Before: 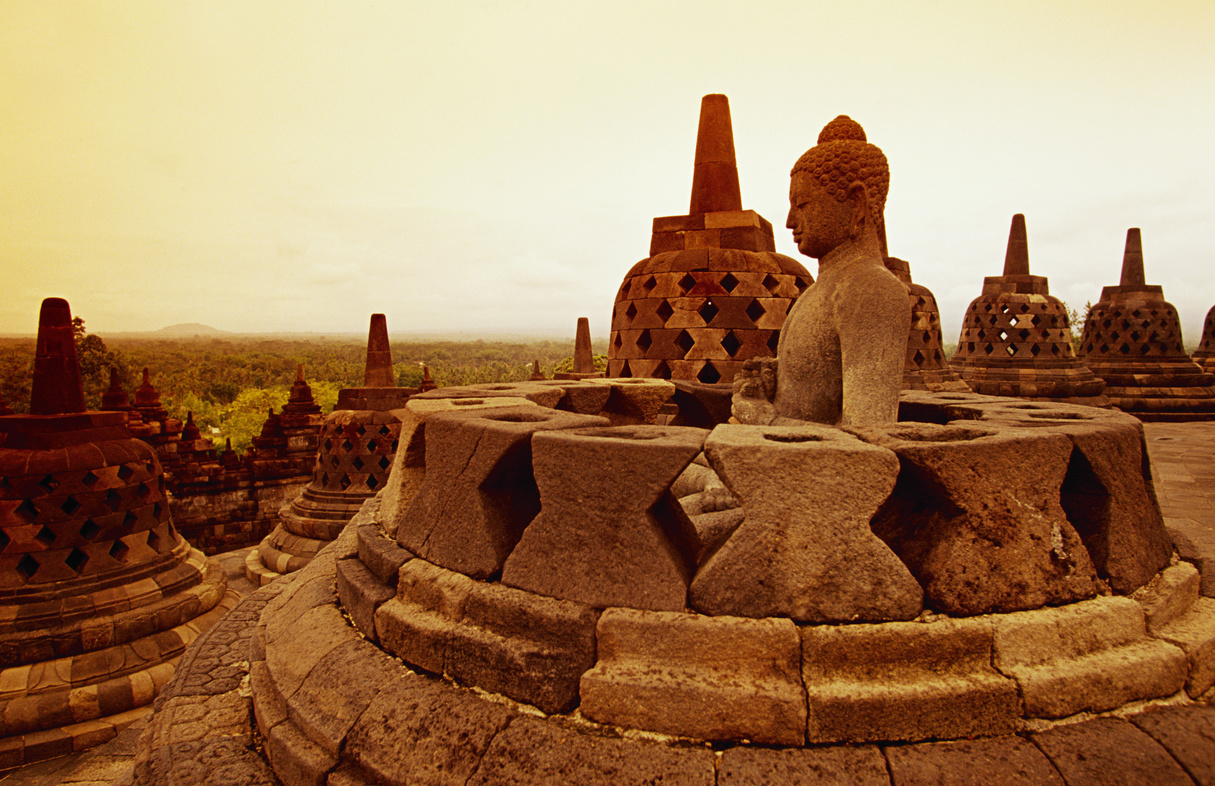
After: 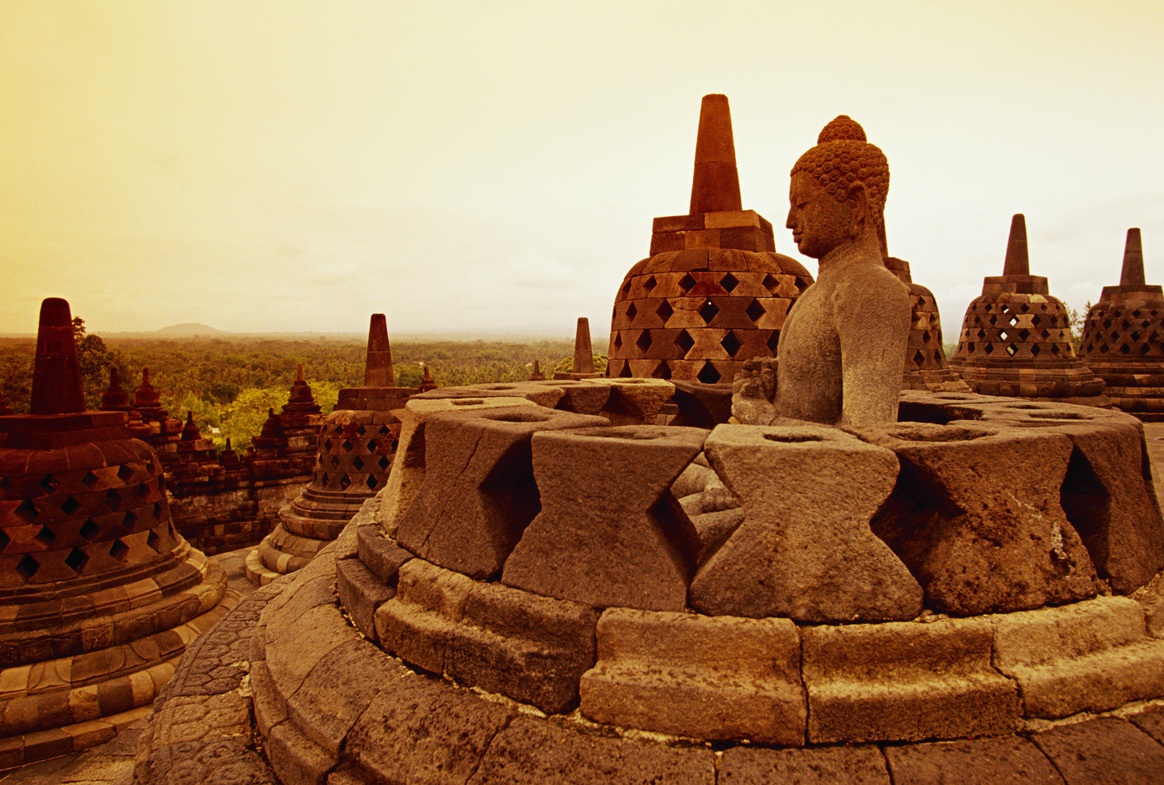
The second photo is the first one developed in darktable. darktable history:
crop: right 4.194%, bottom 0.035%
